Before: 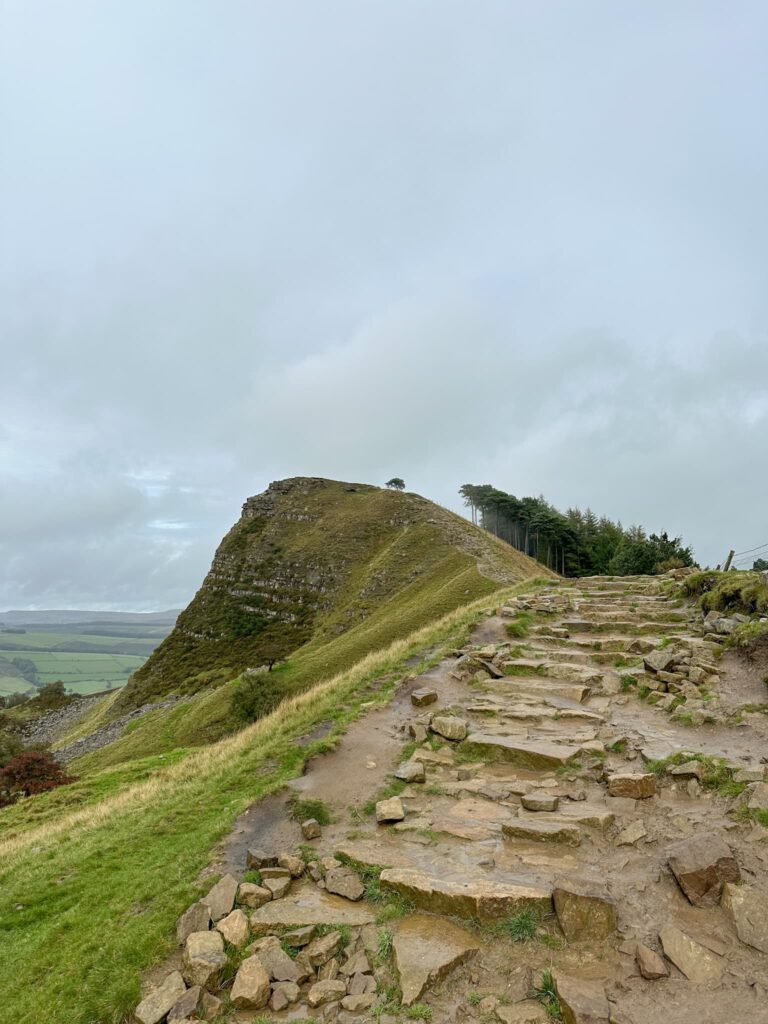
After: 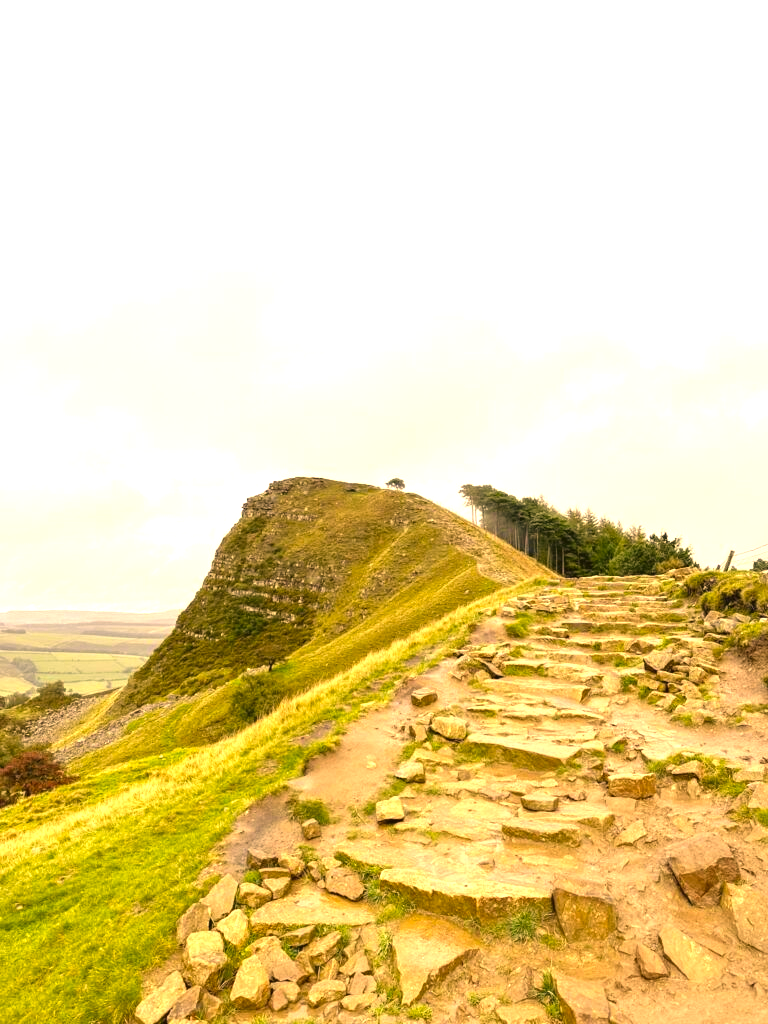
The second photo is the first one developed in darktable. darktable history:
exposure: black level correction -0.002, exposure 1.35 EV, compensate highlight preservation false
color correction: highlights a* 17.94, highlights b* 35.39, shadows a* 1.48, shadows b* 6.42, saturation 1.01
